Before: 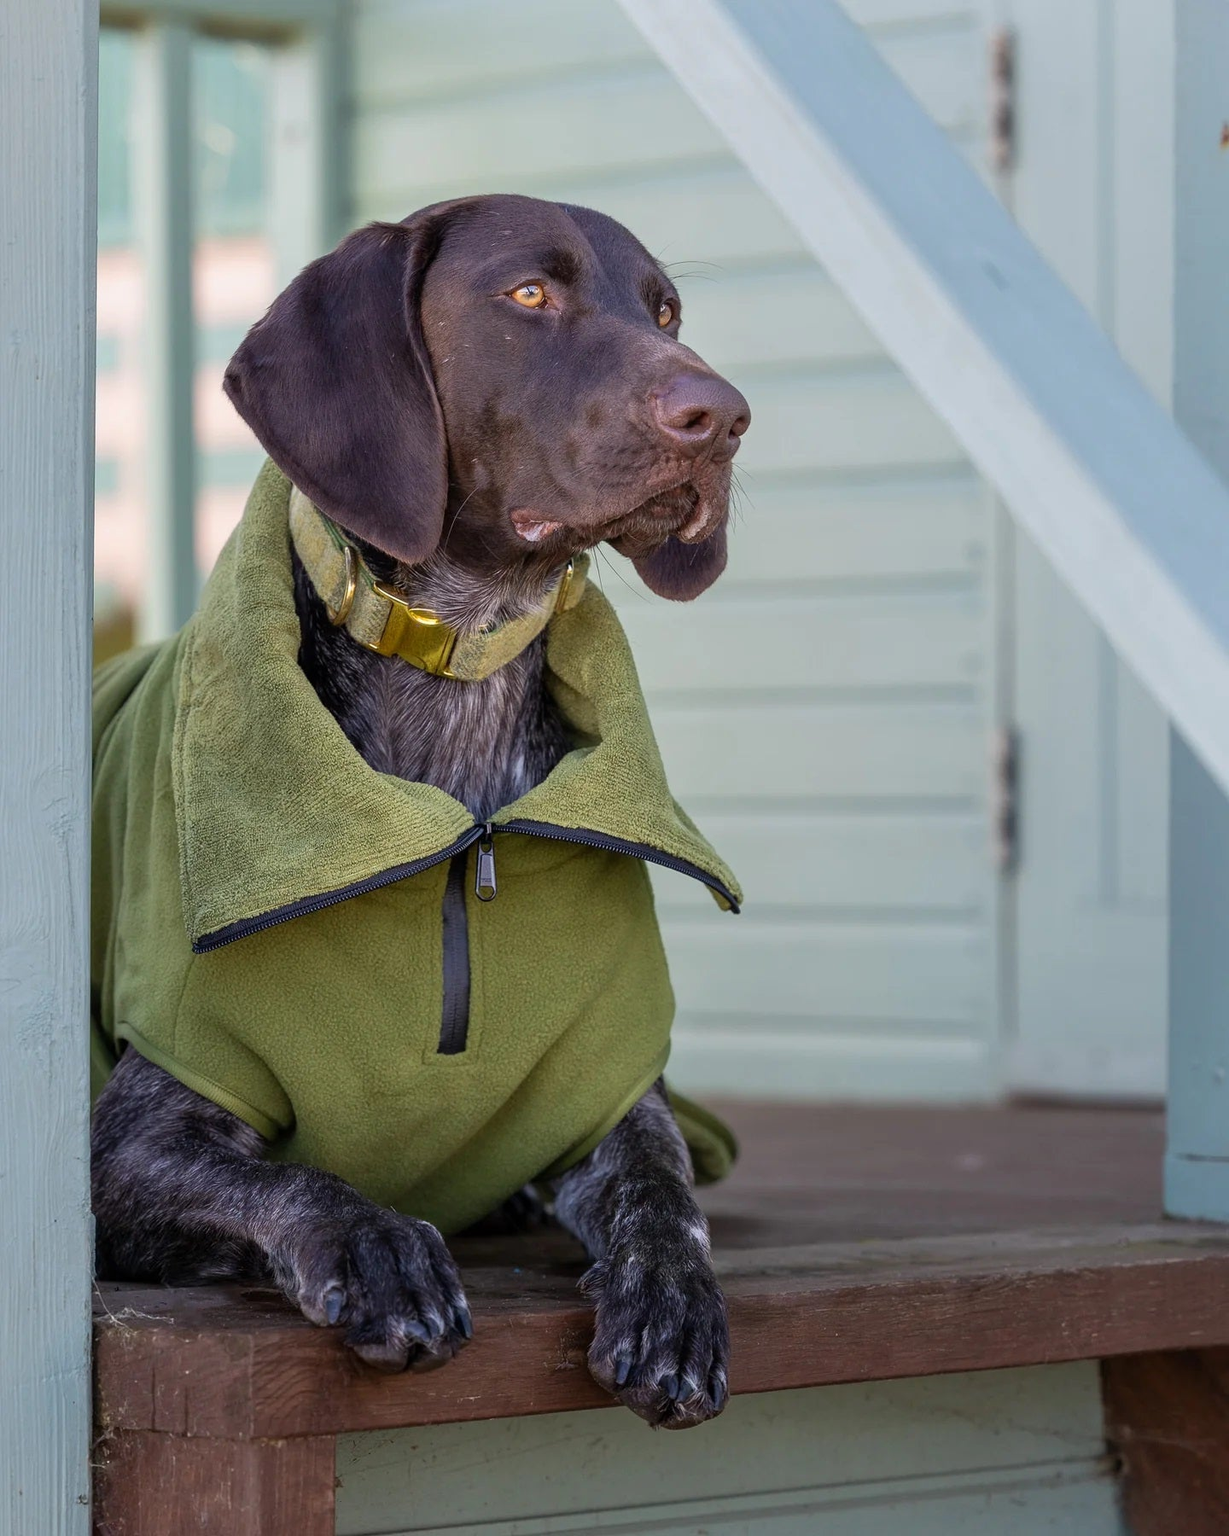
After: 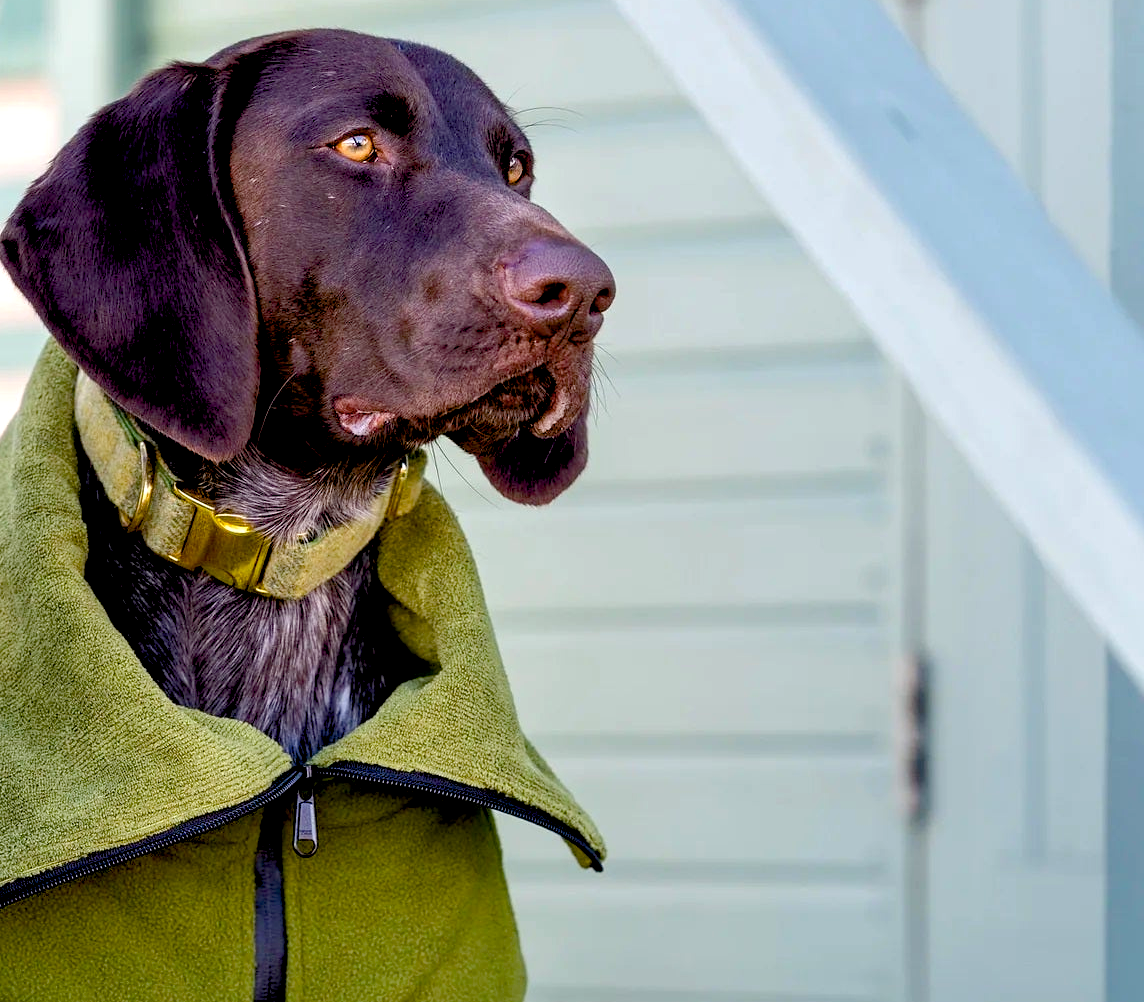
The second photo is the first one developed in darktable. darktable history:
color balance rgb: global offset › luminance -0.51%, perceptual saturation grading › global saturation 27.53%, perceptual saturation grading › highlights -25%, perceptual saturation grading › shadows 25%, perceptual brilliance grading › highlights 6.62%, perceptual brilliance grading › mid-tones 17.07%, perceptual brilliance grading › shadows -5.23%
exposure: black level correction 0.025, exposure 0.182 EV, compensate highlight preservation false
crop: left 18.38%, top 11.092%, right 2.134%, bottom 33.217%
